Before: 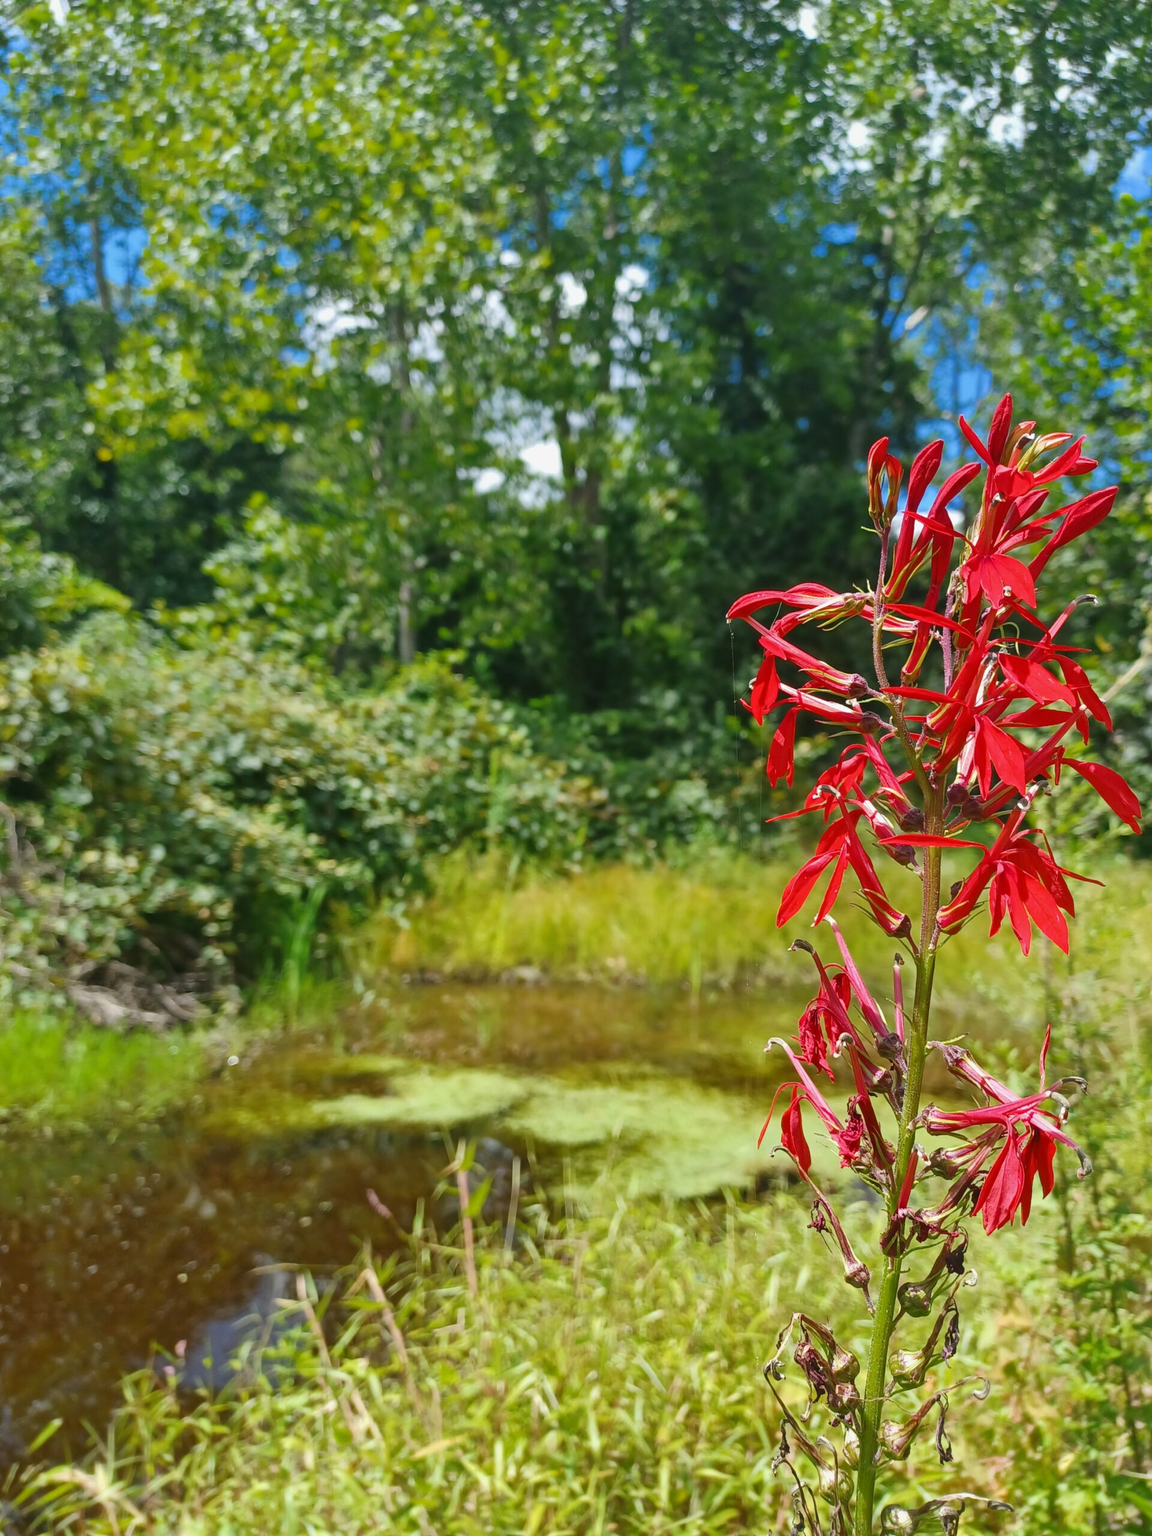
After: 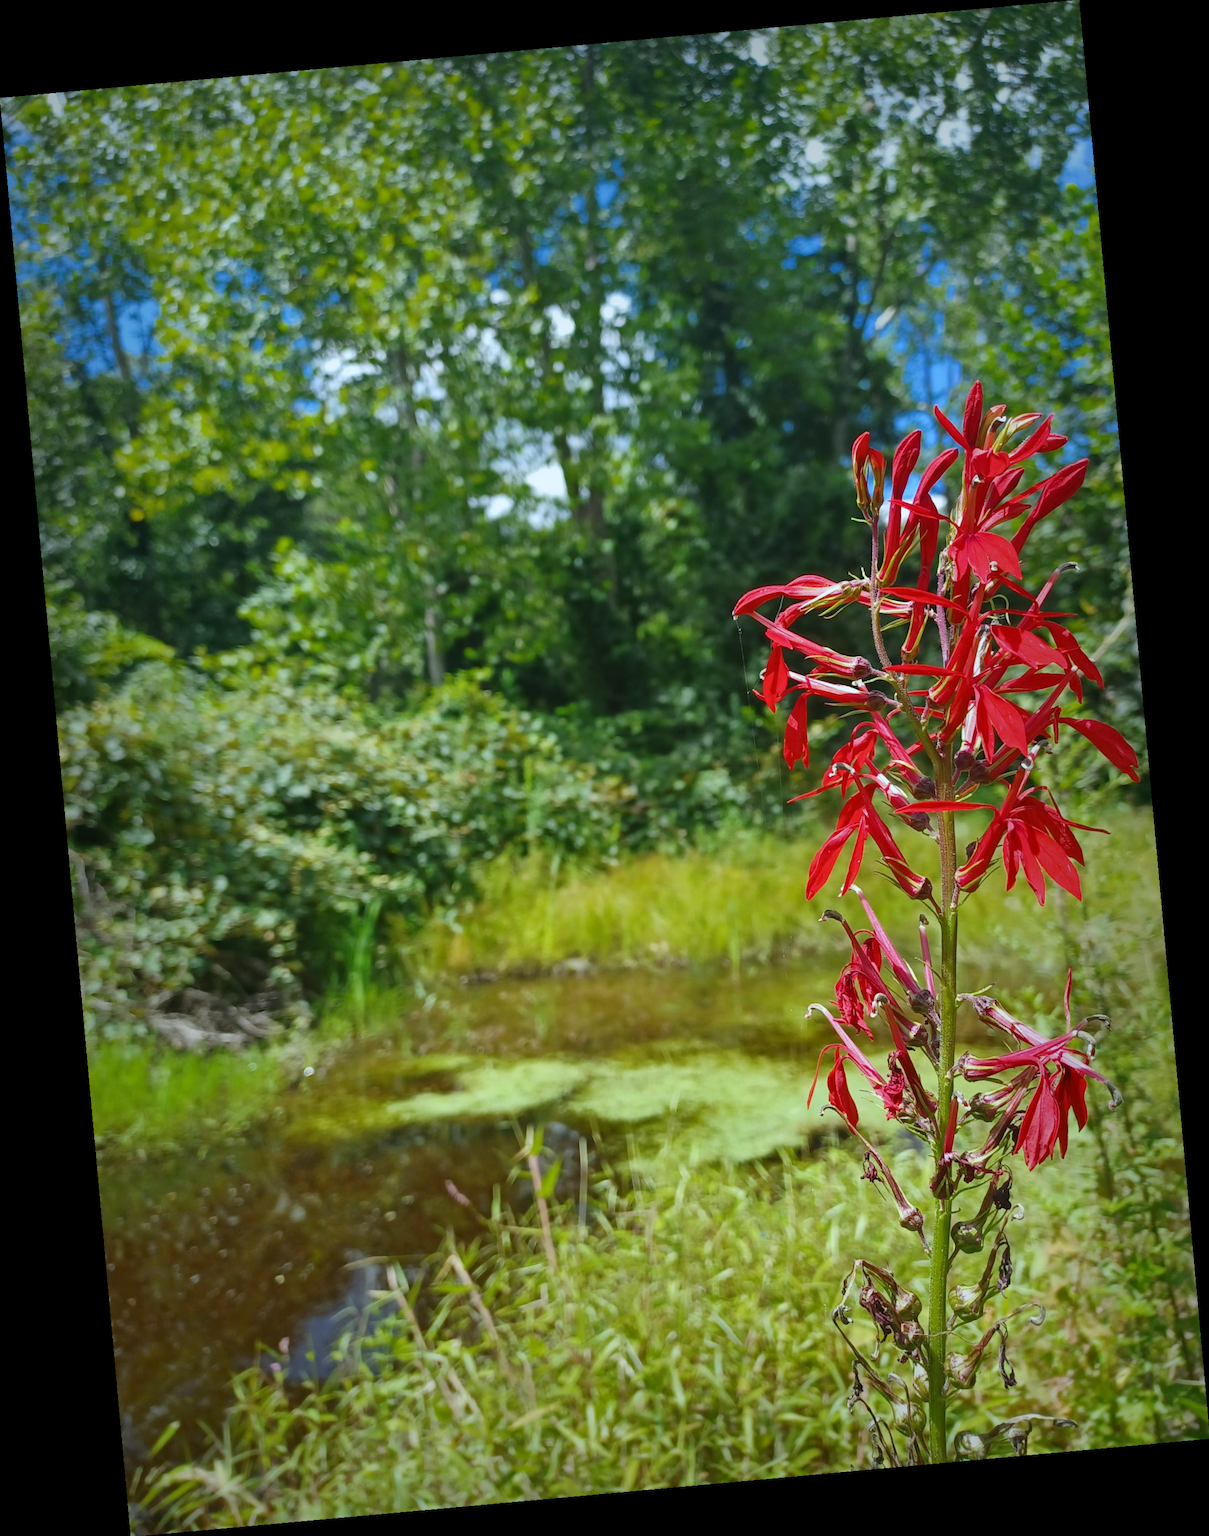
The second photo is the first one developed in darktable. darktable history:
white balance: red 0.925, blue 1.046
vignetting: fall-off start 53.2%, brightness -0.594, saturation 0, automatic ratio true, width/height ratio 1.313, shape 0.22, unbound false
rotate and perspective: rotation -5.2°, automatic cropping off
shadows and highlights: shadows 20.55, highlights -20.99, soften with gaussian
